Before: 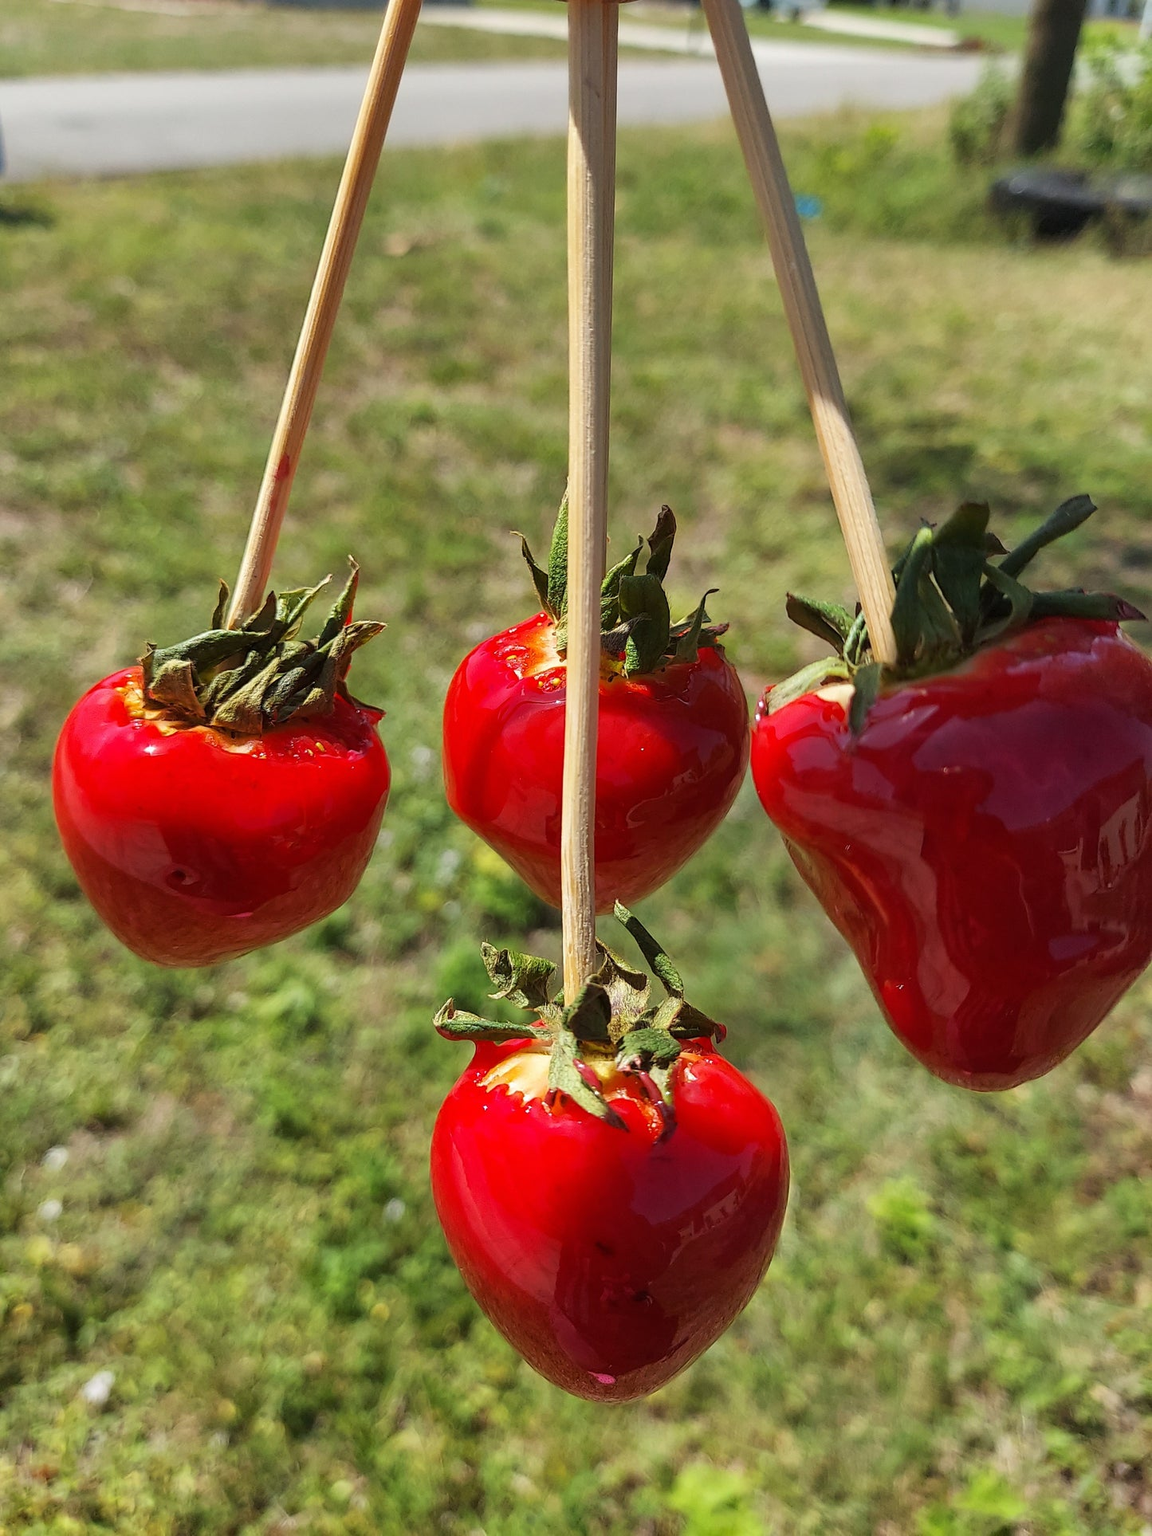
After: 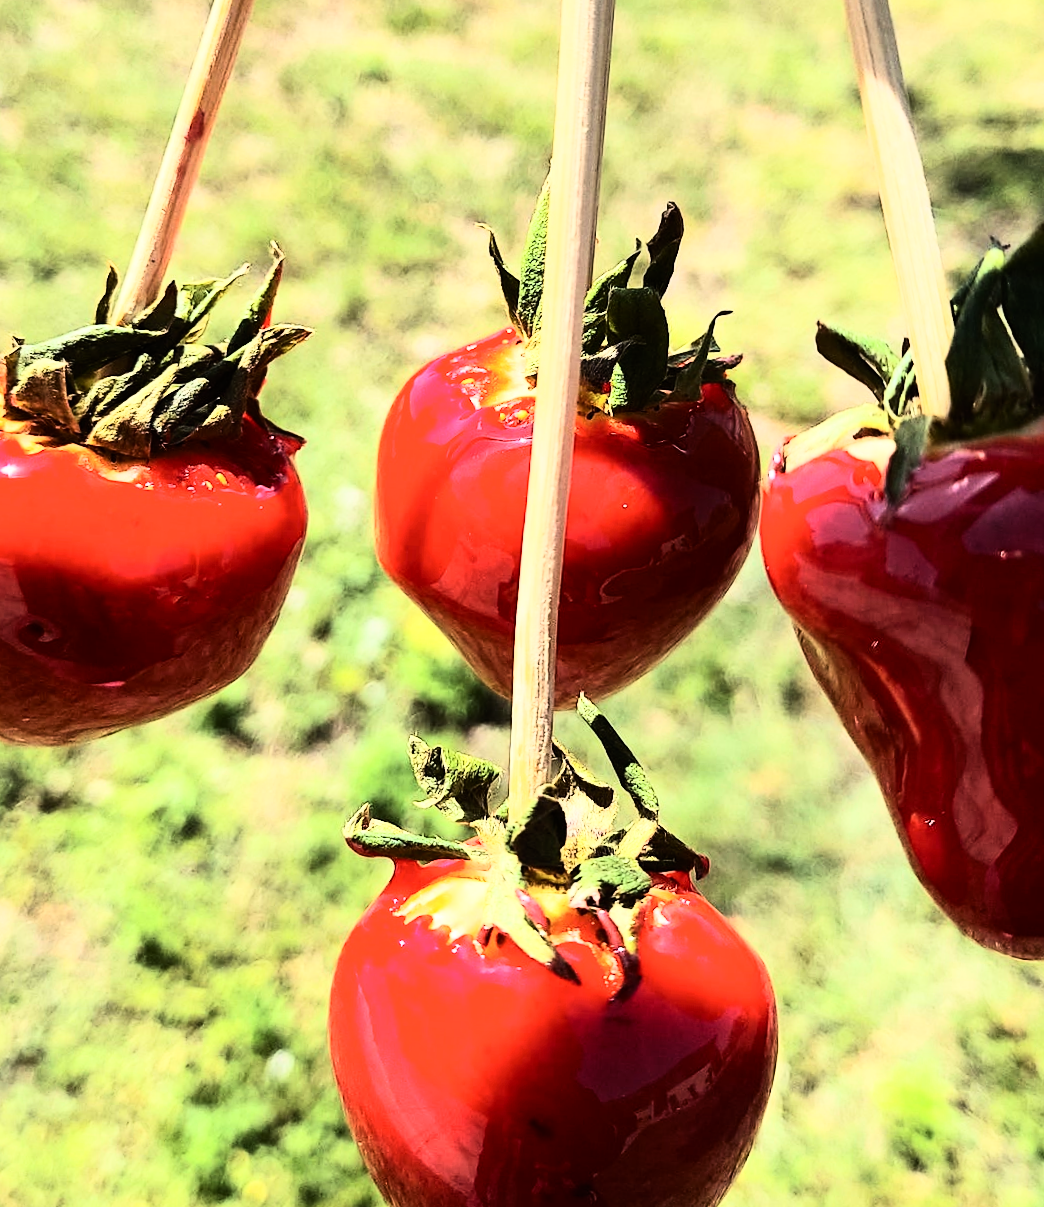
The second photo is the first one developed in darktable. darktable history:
contrast brightness saturation: contrast 0.24, brightness 0.09
crop and rotate: angle -3.37°, left 9.79%, top 20.73%, right 12.42%, bottom 11.82%
rgb curve: curves: ch0 [(0, 0) (0.21, 0.15) (0.24, 0.21) (0.5, 0.75) (0.75, 0.96) (0.89, 0.99) (1, 1)]; ch1 [(0, 0.02) (0.21, 0.13) (0.25, 0.2) (0.5, 0.67) (0.75, 0.9) (0.89, 0.97) (1, 1)]; ch2 [(0, 0.02) (0.21, 0.13) (0.25, 0.2) (0.5, 0.67) (0.75, 0.9) (0.89, 0.97) (1, 1)], compensate middle gray true
